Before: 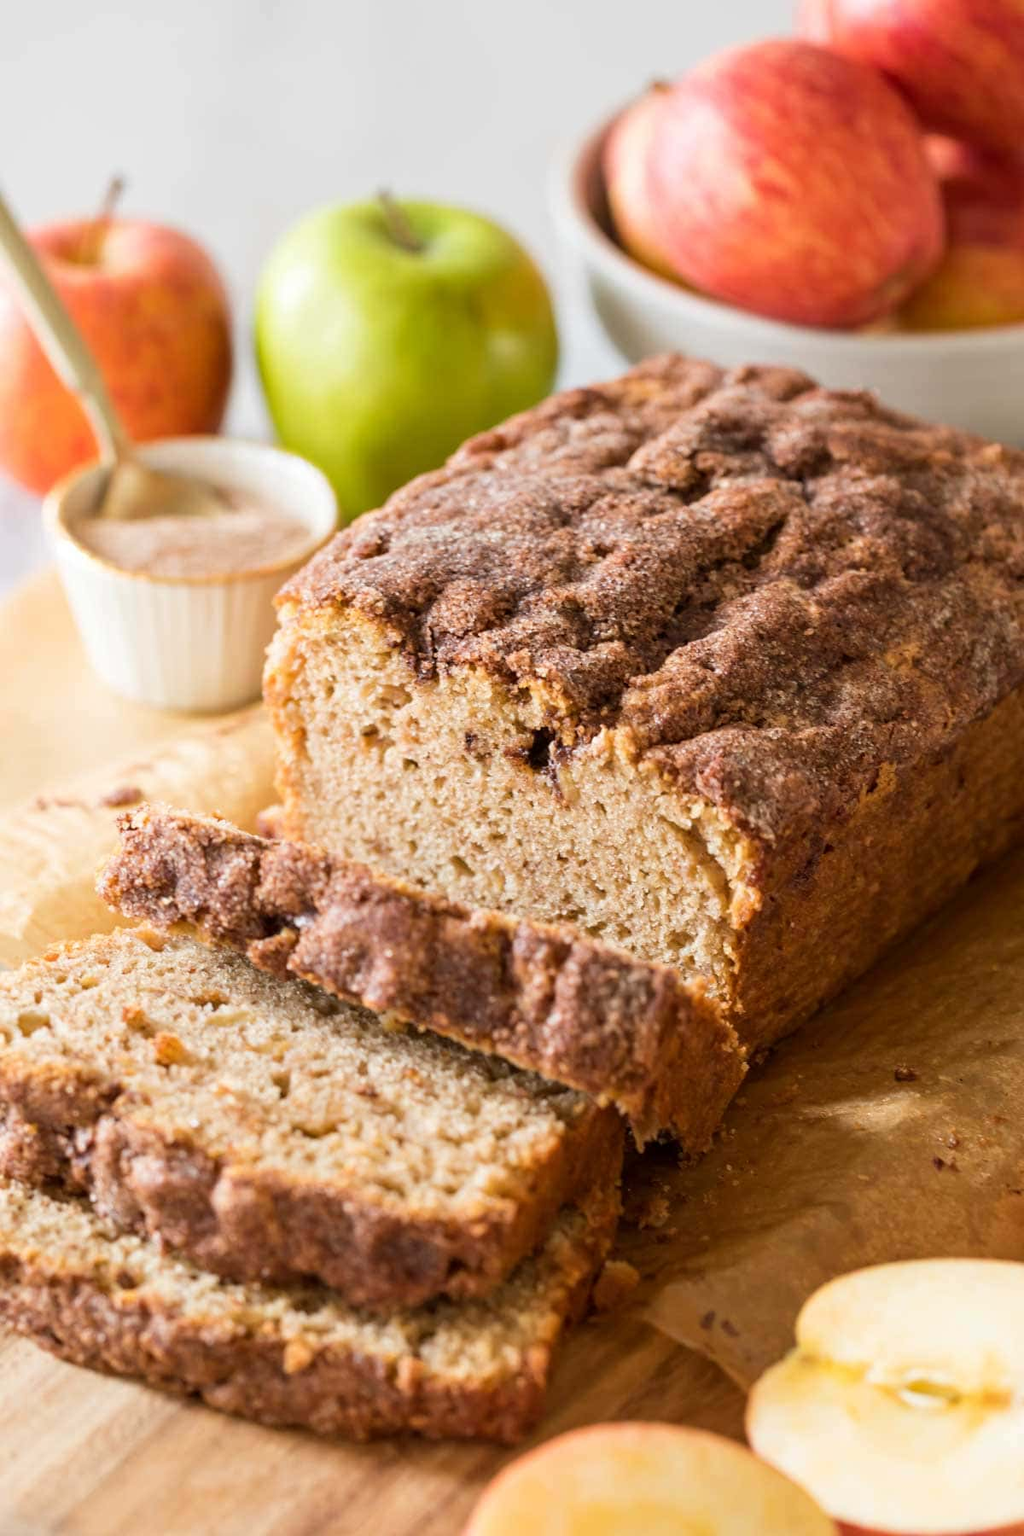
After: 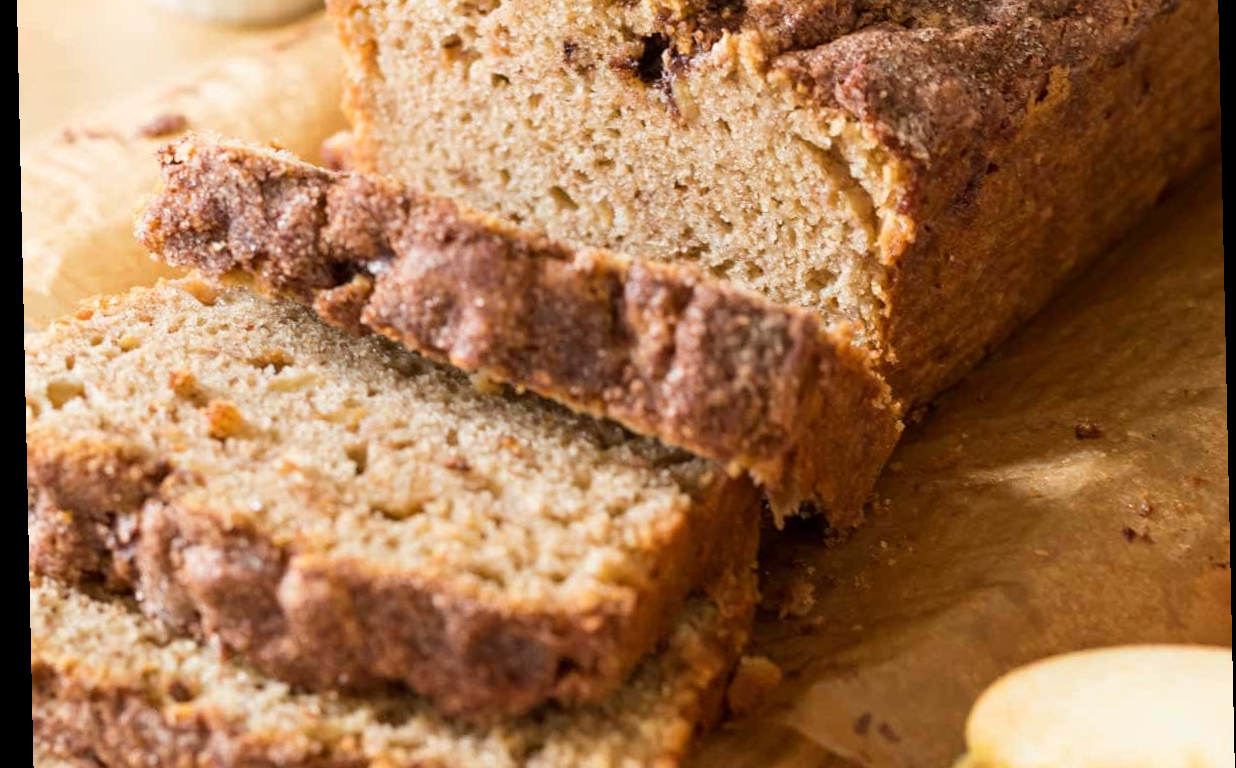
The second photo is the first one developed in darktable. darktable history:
crop: top 45.551%, bottom 12.262%
rotate and perspective: rotation -1.24°, automatic cropping off
